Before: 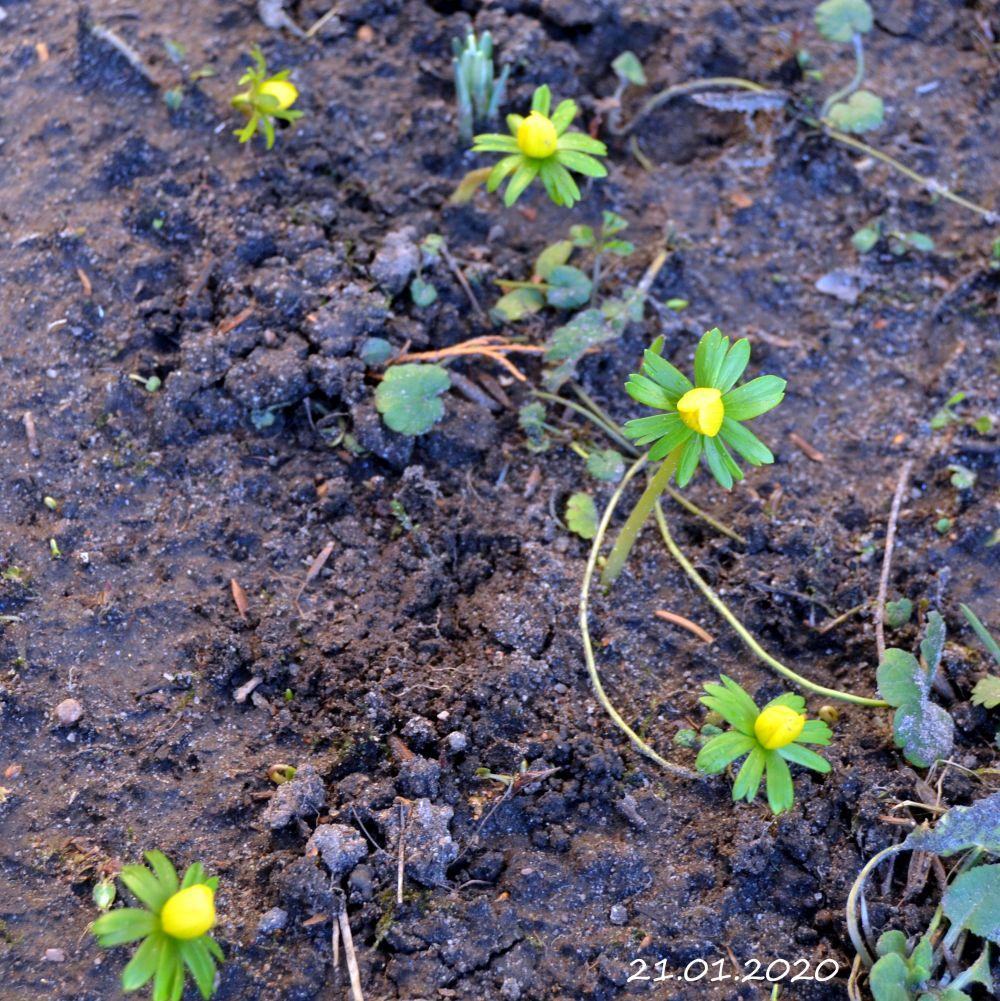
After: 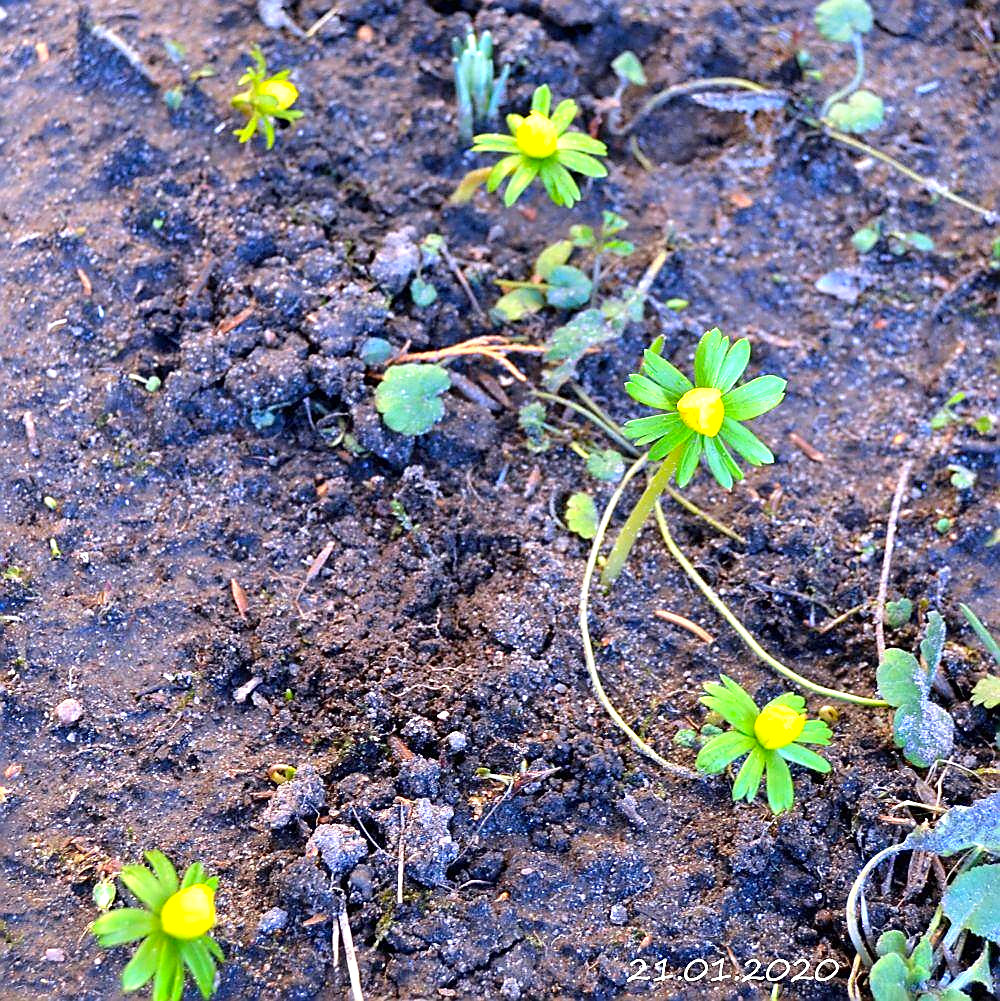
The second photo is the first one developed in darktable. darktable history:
contrast brightness saturation: saturation 0.18
sharpen: radius 1.4, amount 1.25, threshold 0.7
exposure: black level correction 0, exposure 0.7 EV, compensate exposure bias true, compensate highlight preservation false
